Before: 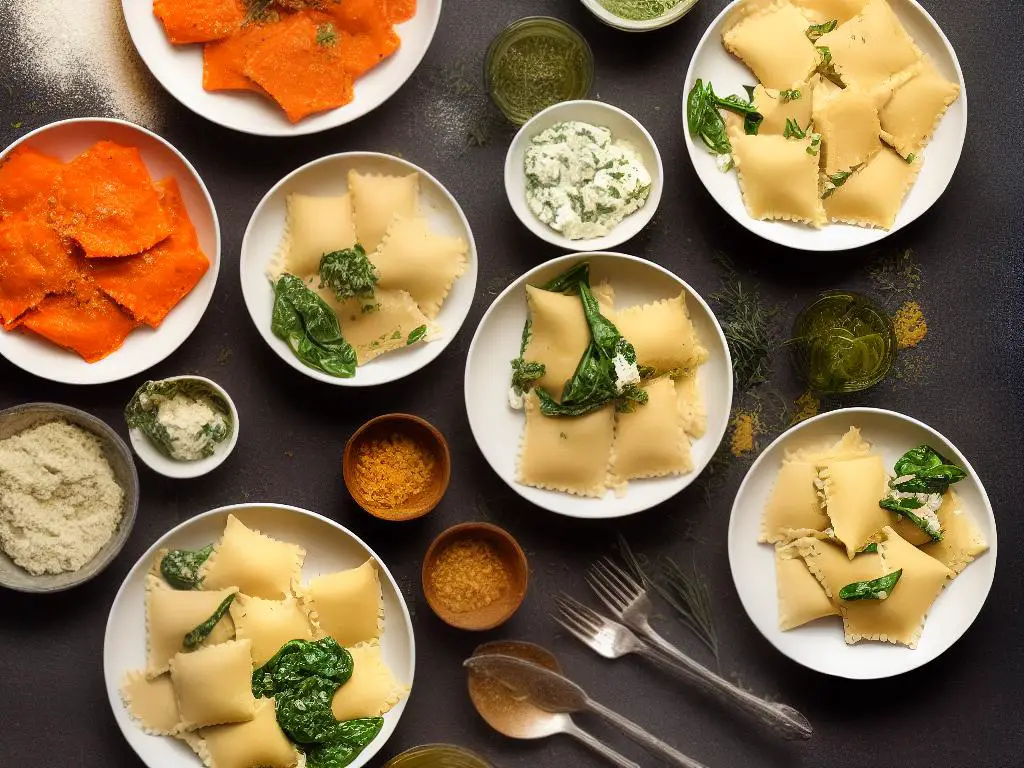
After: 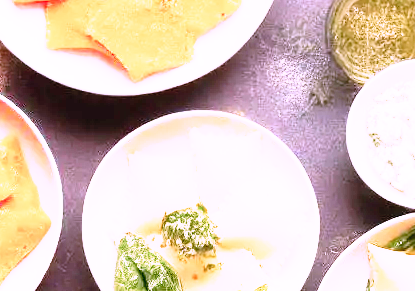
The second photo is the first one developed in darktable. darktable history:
base curve: curves: ch0 [(0, 0) (0.012, 0.01) (0.073, 0.168) (0.31, 0.711) (0.645, 0.957) (1, 1)], preserve colors none
crop: left 15.452%, top 5.459%, right 43.956%, bottom 56.62%
exposure: black level correction 0, exposure 1.625 EV, compensate exposure bias true, compensate highlight preservation false
color correction: highlights a* 15.03, highlights b* -25.07
